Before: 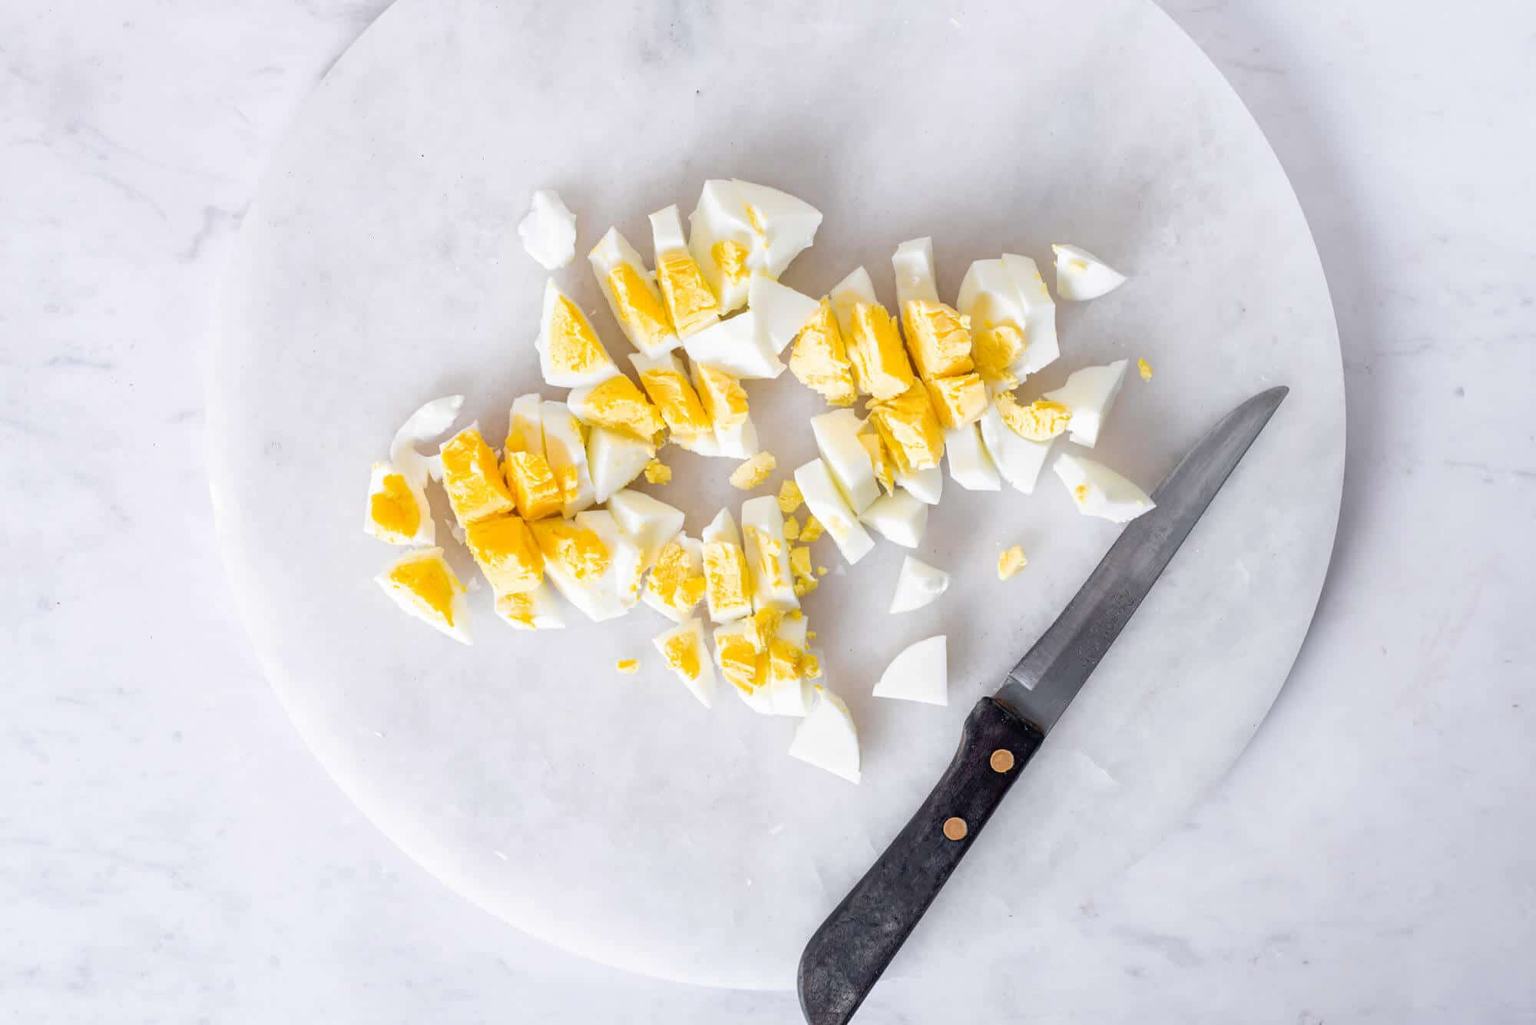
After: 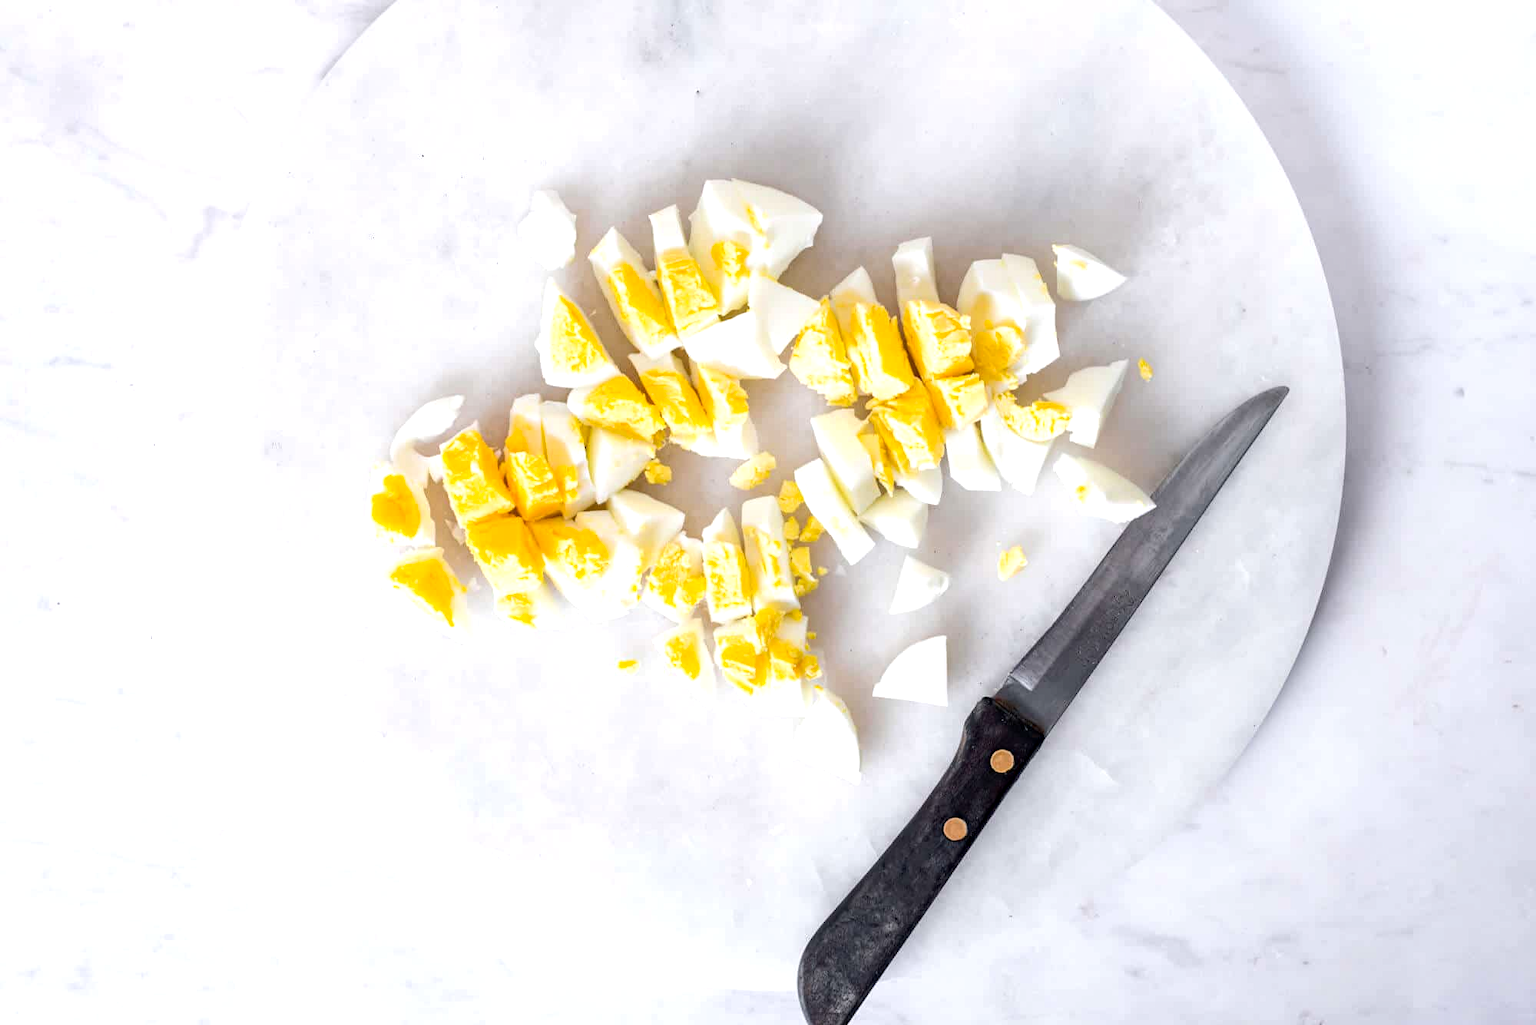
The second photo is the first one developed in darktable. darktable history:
haze removal: compatibility mode true, adaptive false
tone equalizer: -8 EV -0.417 EV, -7 EV -0.389 EV, -6 EV -0.333 EV, -5 EV -0.222 EV, -3 EV 0.222 EV, -2 EV 0.333 EV, -1 EV 0.389 EV, +0 EV 0.417 EV, edges refinement/feathering 500, mask exposure compensation -1.57 EV, preserve details no
